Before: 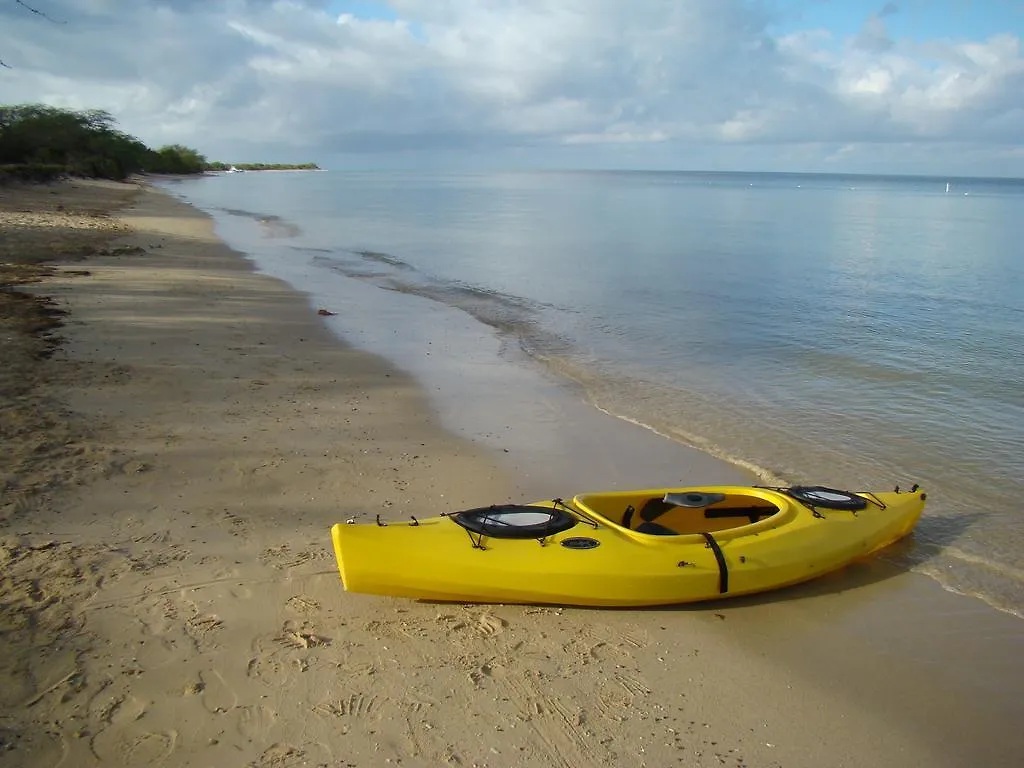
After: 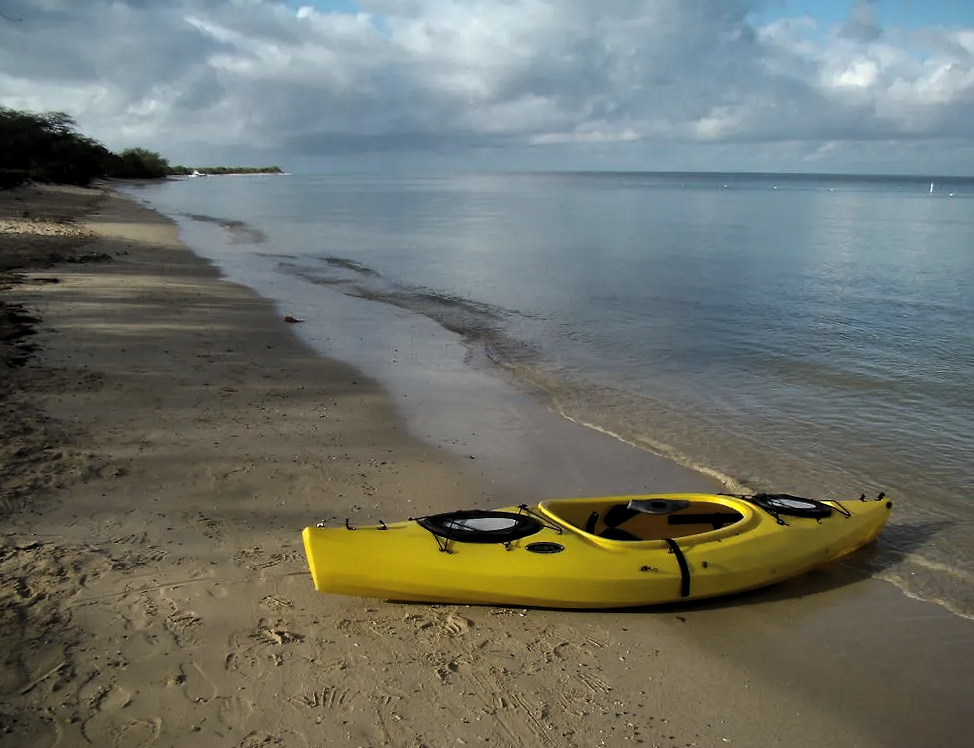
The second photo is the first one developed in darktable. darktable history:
shadows and highlights: low approximation 0.01, soften with gaussian
rotate and perspective: rotation 0.074°, lens shift (vertical) 0.096, lens shift (horizontal) -0.041, crop left 0.043, crop right 0.952, crop top 0.024, crop bottom 0.979
levels: levels [0.101, 0.578, 0.953]
